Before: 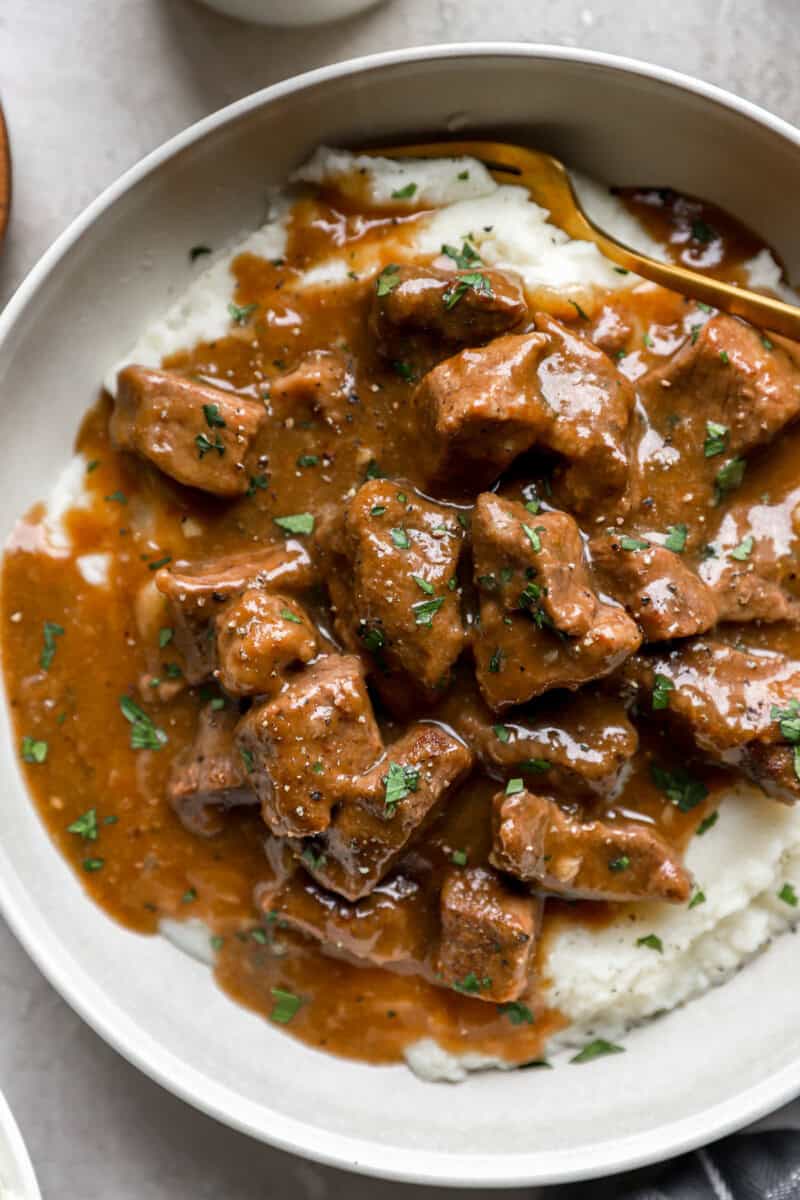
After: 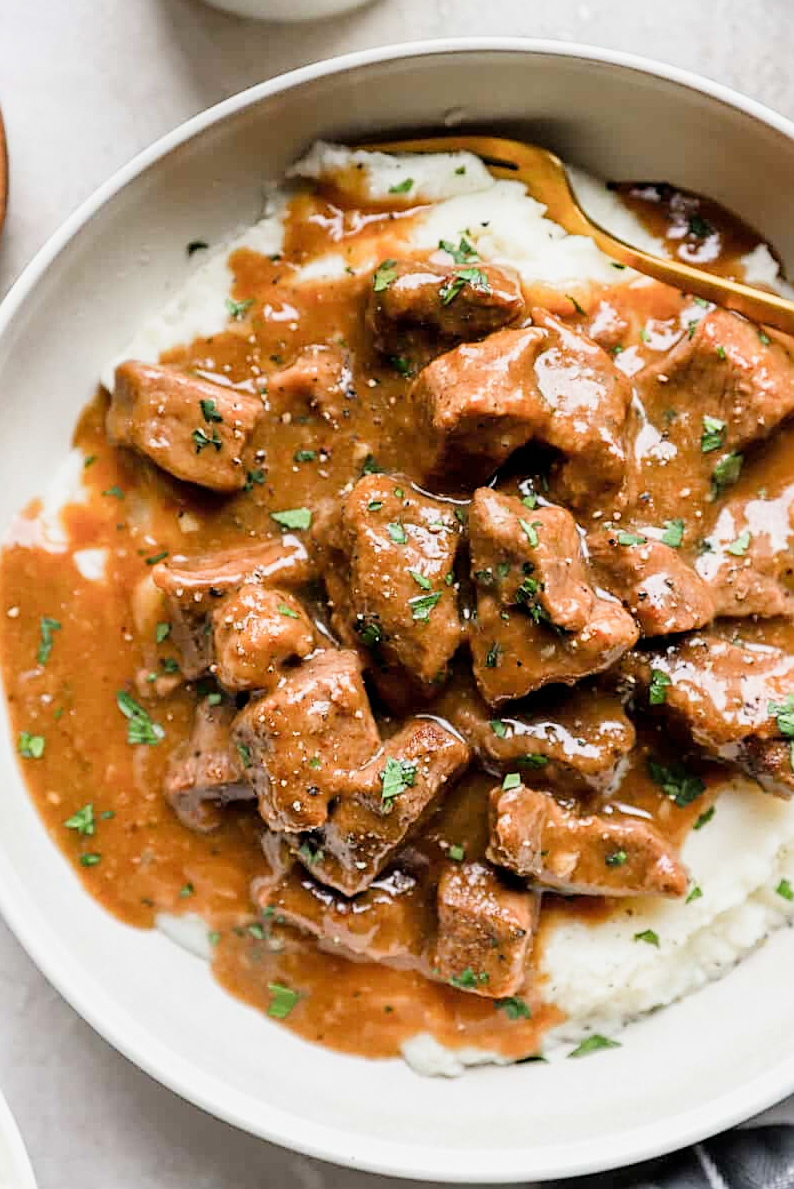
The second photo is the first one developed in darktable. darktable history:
sharpen: on, module defaults
crop: left 0.434%, top 0.485%, right 0.244%, bottom 0.386%
exposure: black level correction 0, exposure 1.2 EV, compensate exposure bias true, compensate highlight preservation false
filmic rgb: black relative exposure -7.65 EV, white relative exposure 4.56 EV, hardness 3.61
grain: coarseness 0.81 ISO, strength 1.34%, mid-tones bias 0%
